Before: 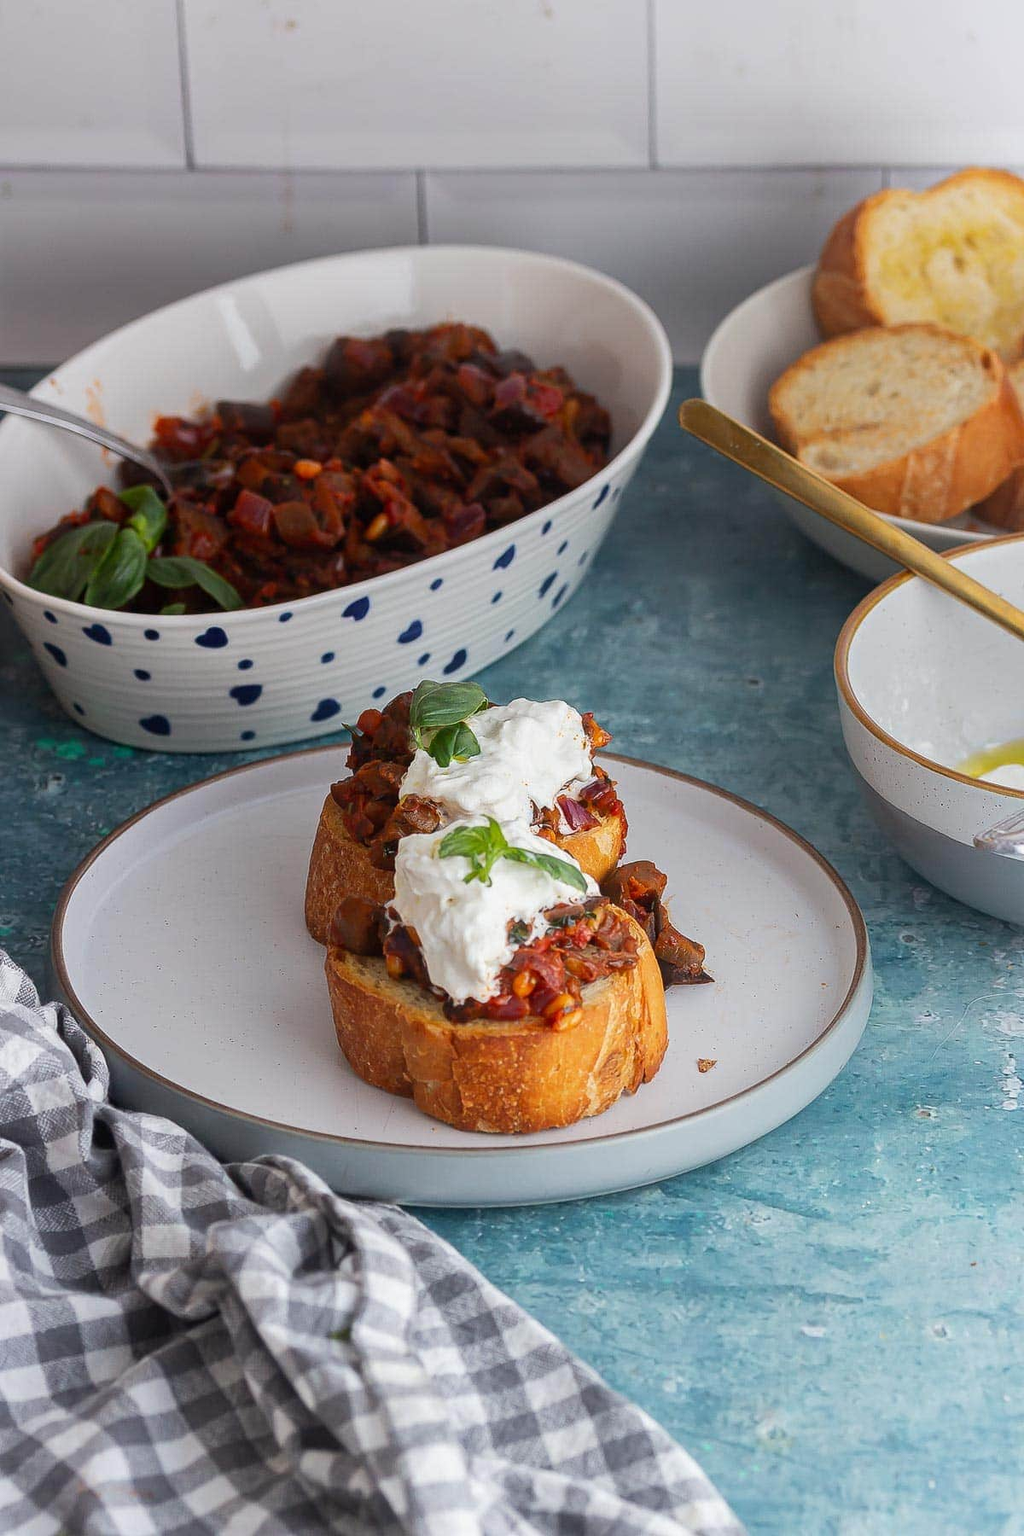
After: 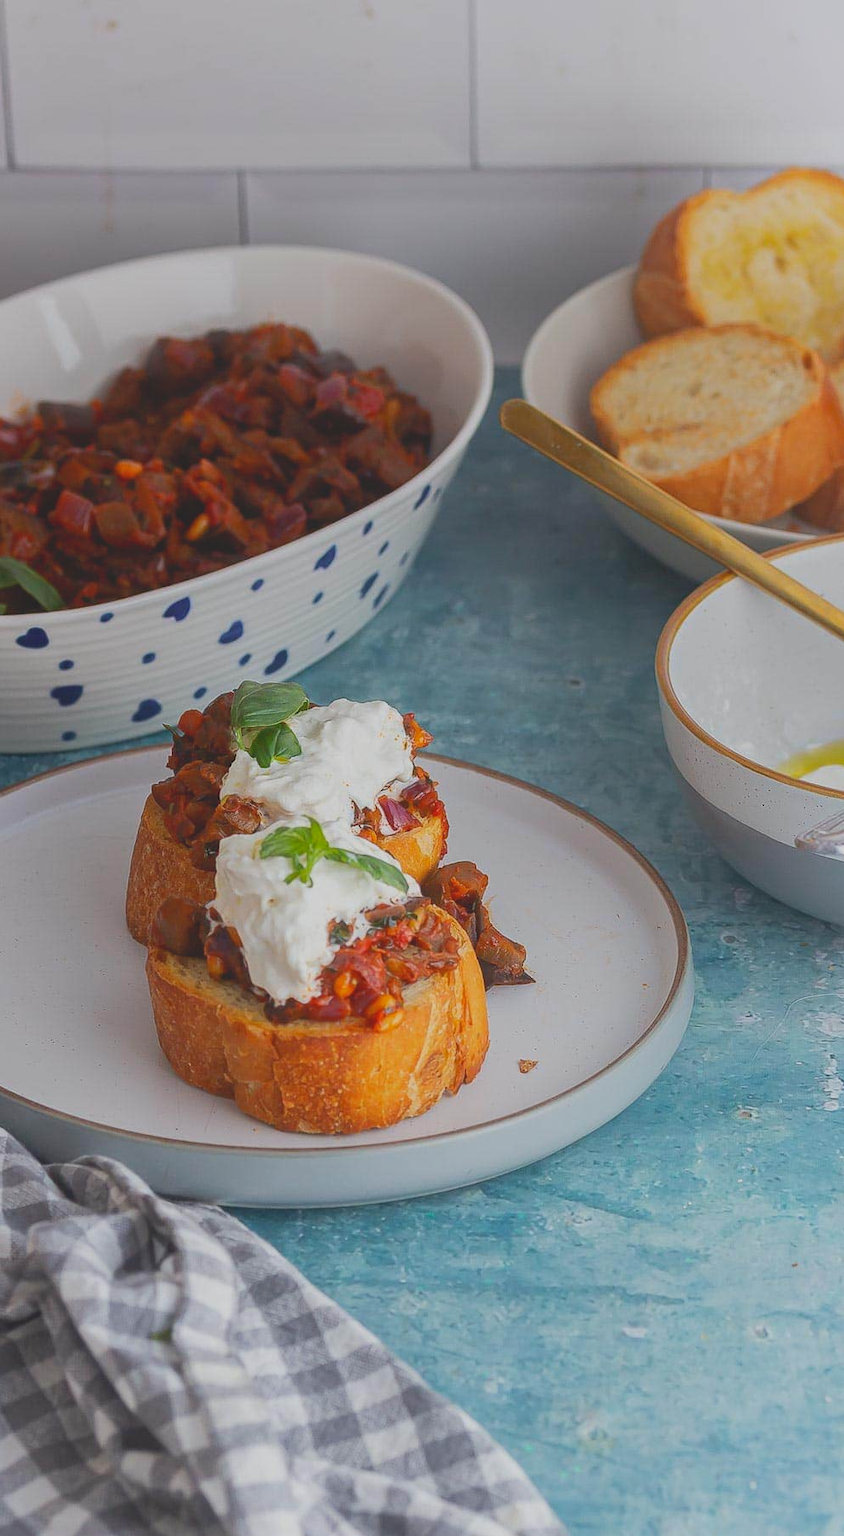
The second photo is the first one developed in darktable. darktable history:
crop: left 17.582%, bottom 0.031%
contrast brightness saturation: contrast -0.28
